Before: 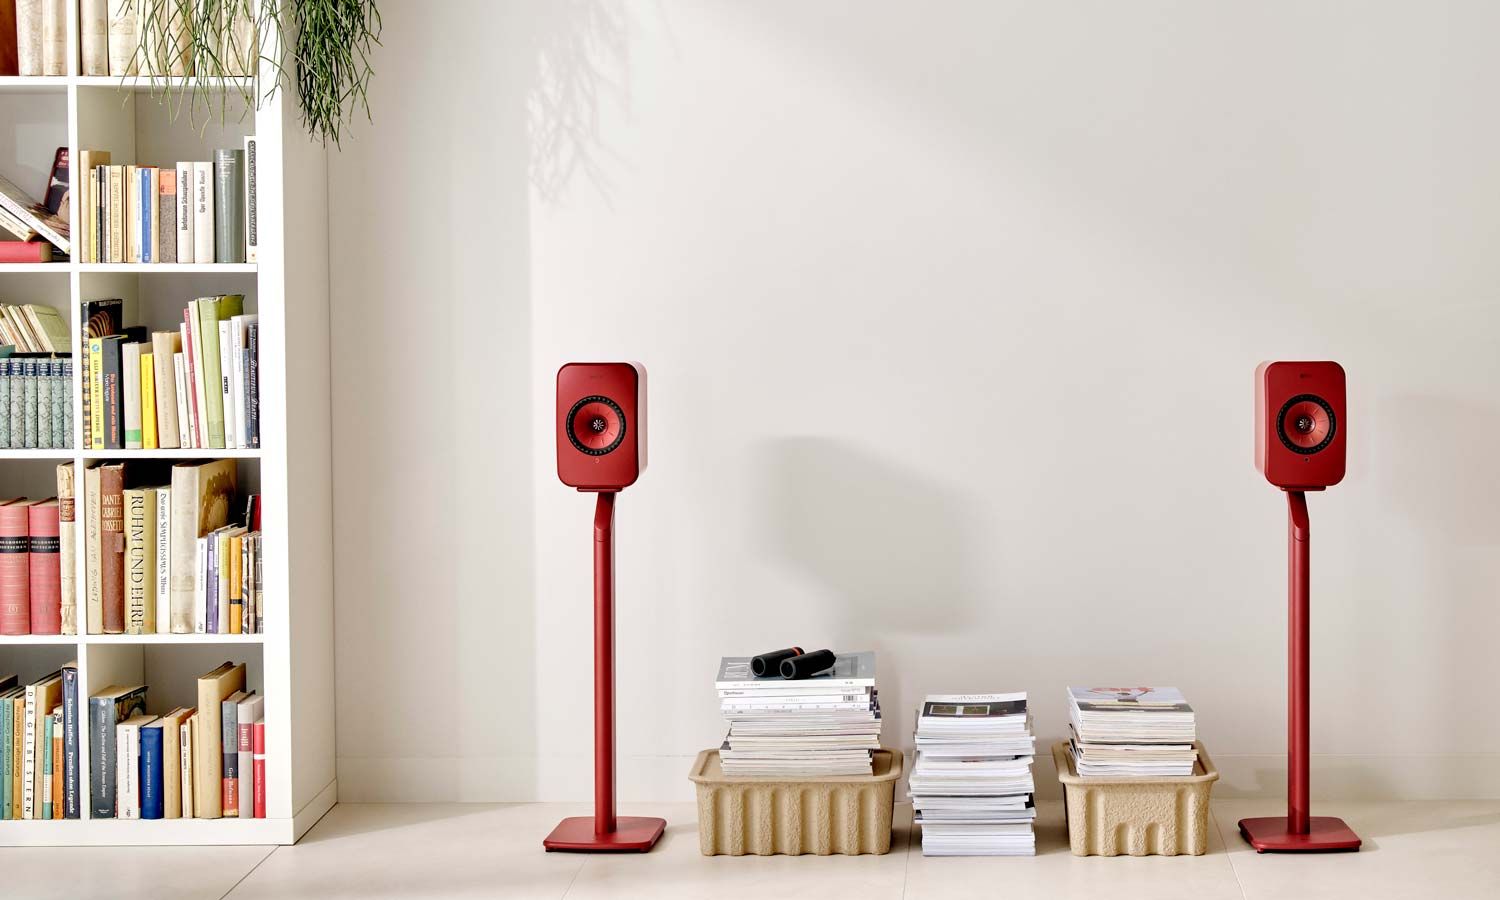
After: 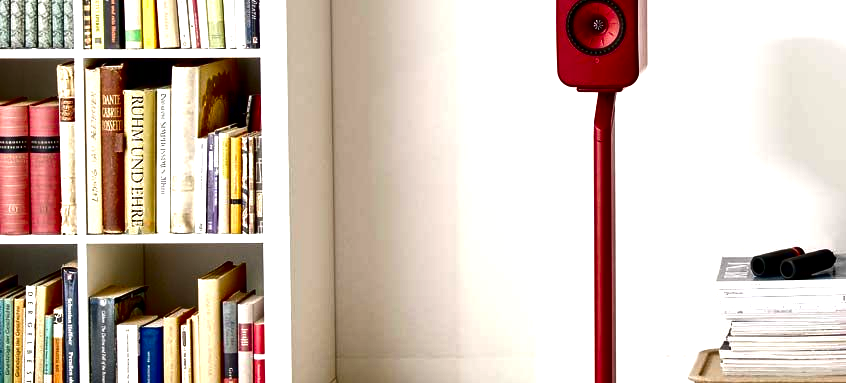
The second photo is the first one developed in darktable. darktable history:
exposure: exposure 0.6 EV, compensate highlight preservation false
crop: top 44.483%, right 43.593%, bottom 12.892%
contrast brightness saturation: contrast 0.09, brightness -0.59, saturation 0.17
